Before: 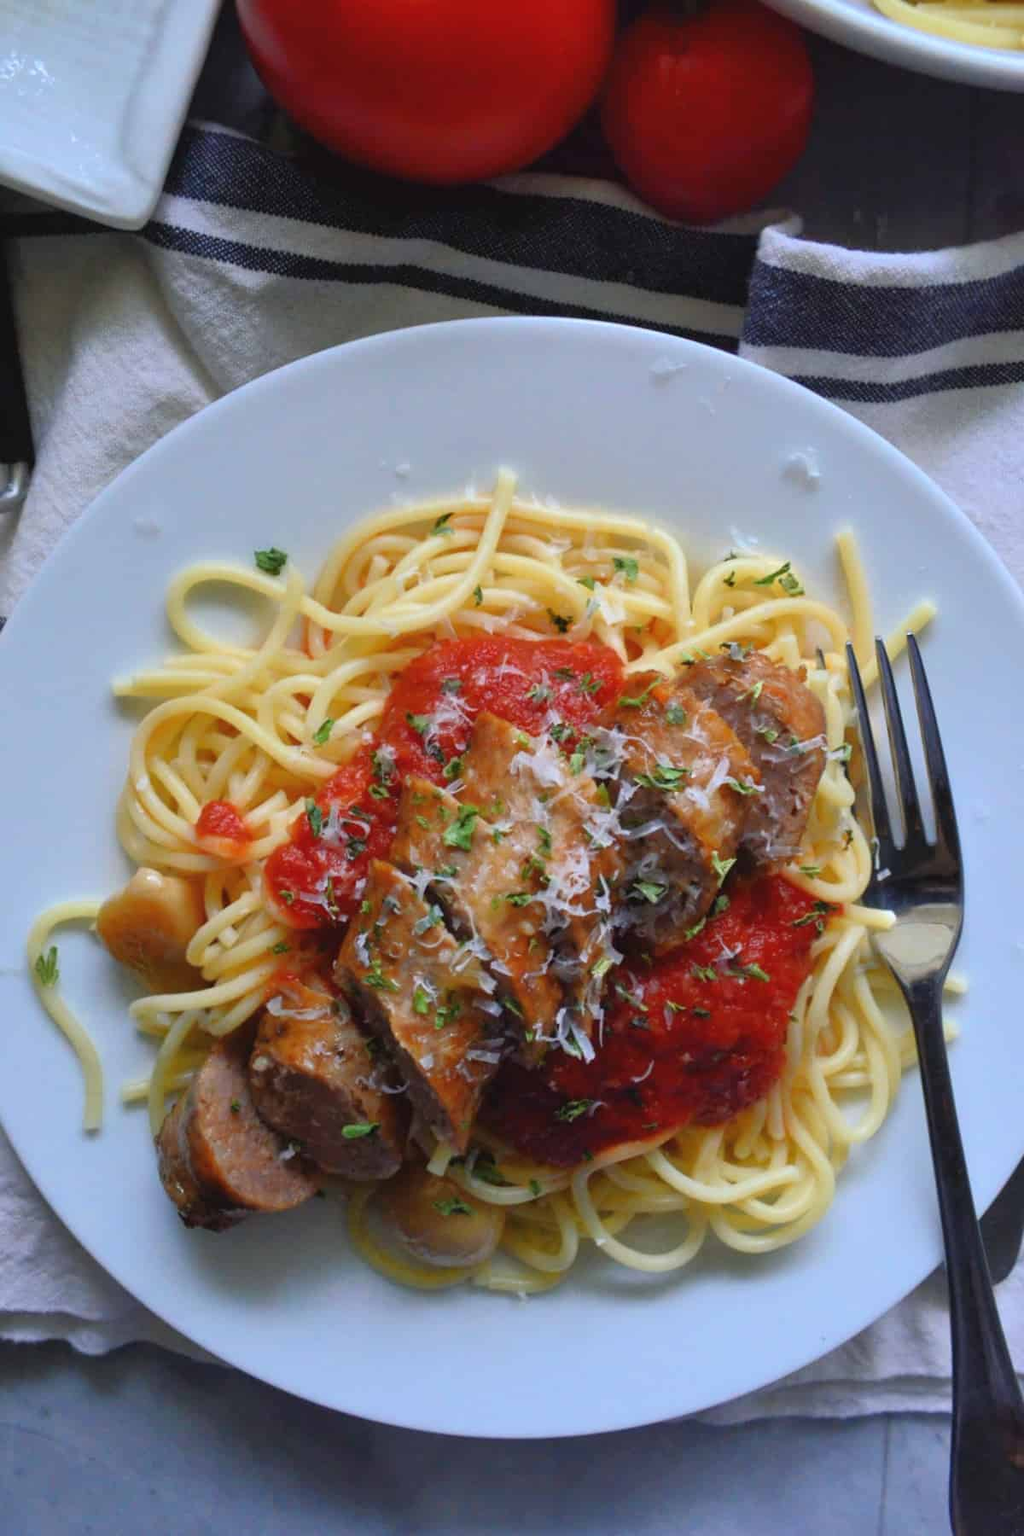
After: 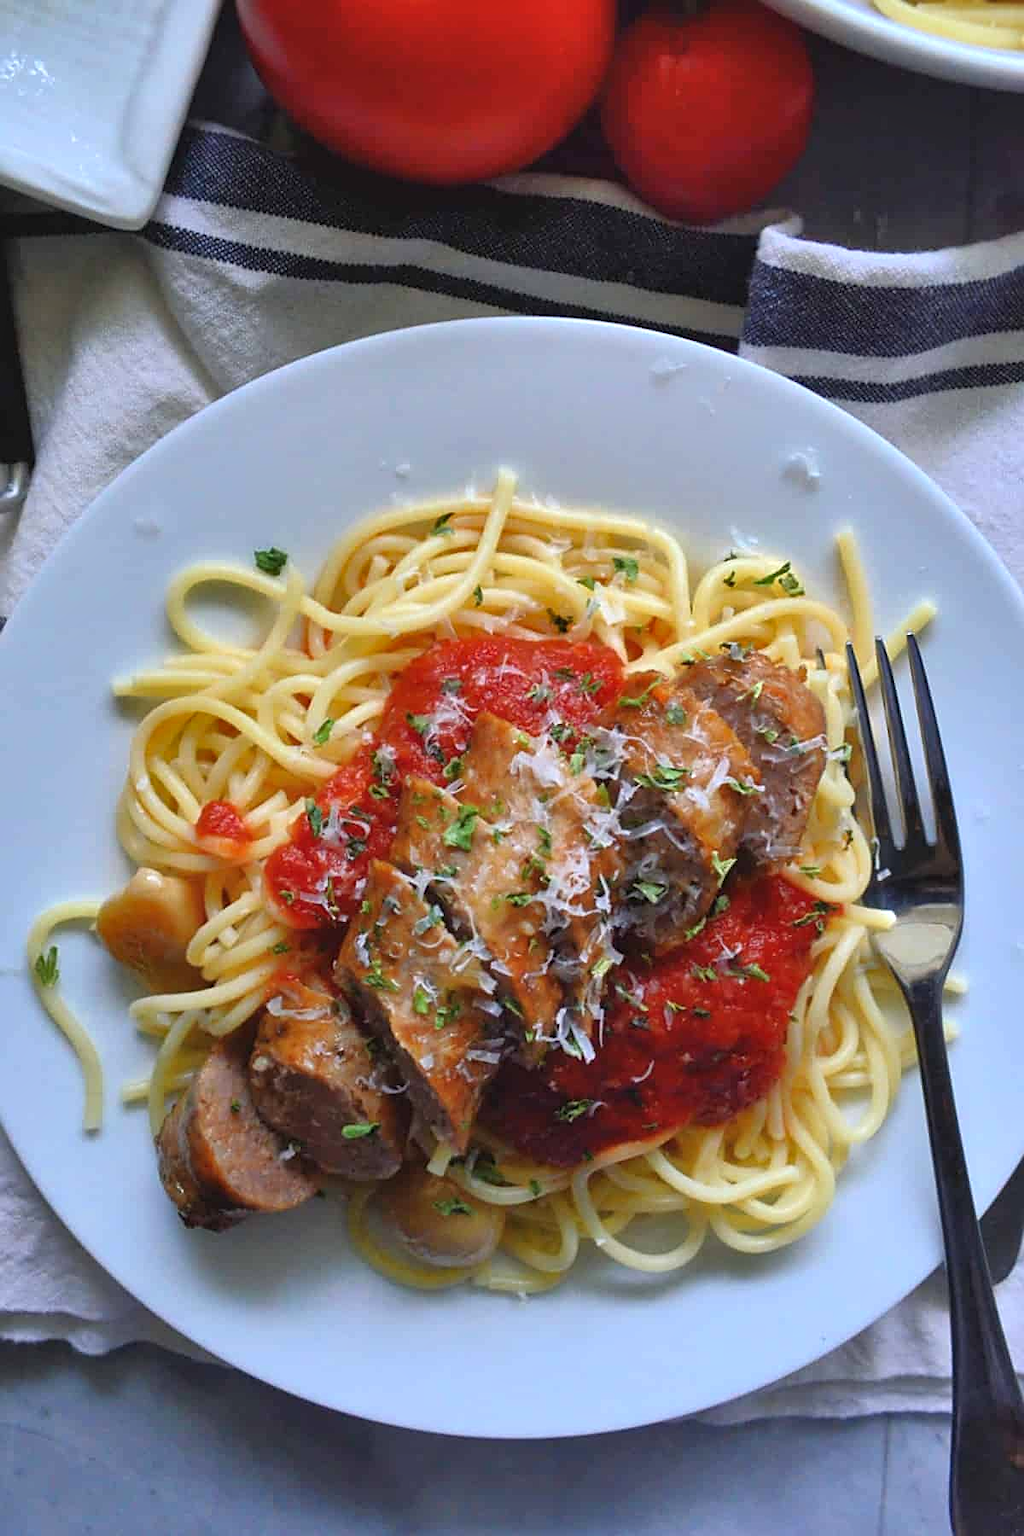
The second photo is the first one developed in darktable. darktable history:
exposure: exposure 0.236 EV, compensate exposure bias true, compensate highlight preservation false
sharpen: on, module defaults
shadows and highlights: soften with gaussian
